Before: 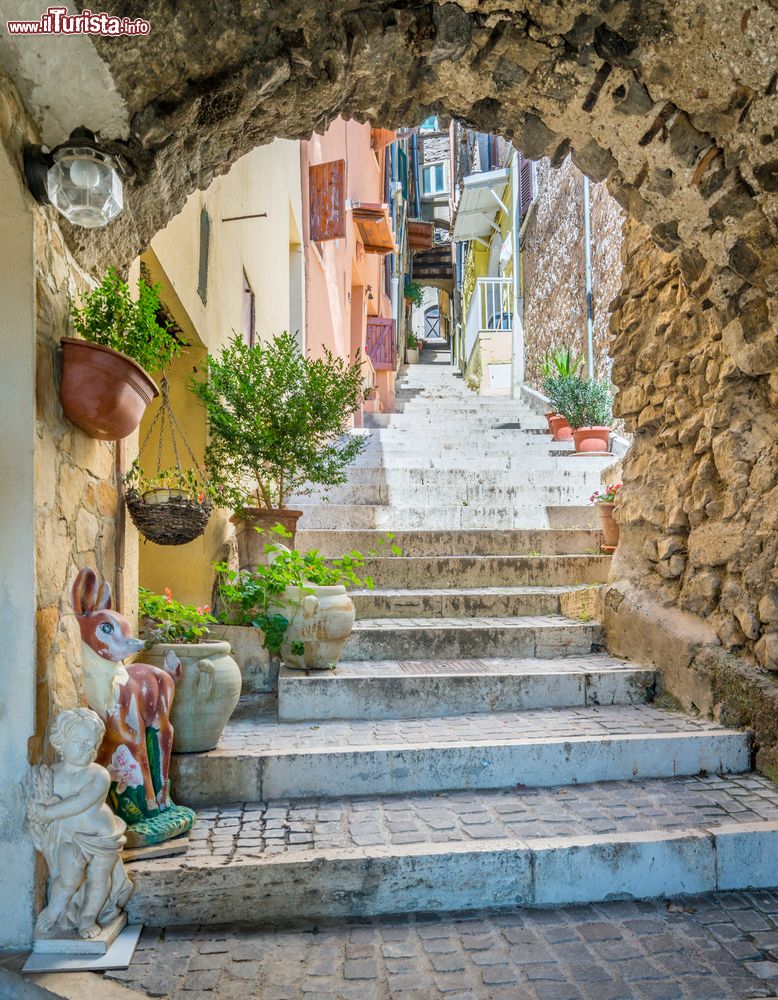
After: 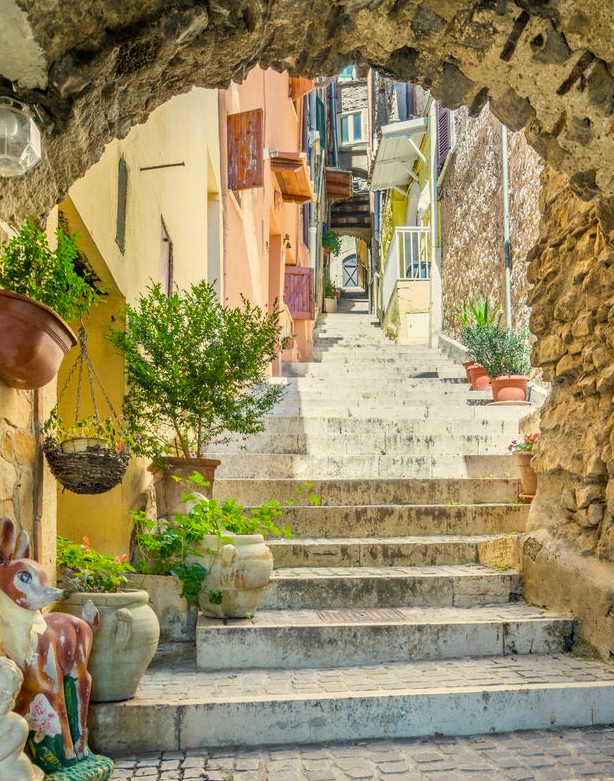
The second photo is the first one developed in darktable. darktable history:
color correction: highlights a* 1.44, highlights b* 18.09
crop and rotate: left 10.644%, top 5.13%, right 10.357%, bottom 16.702%
